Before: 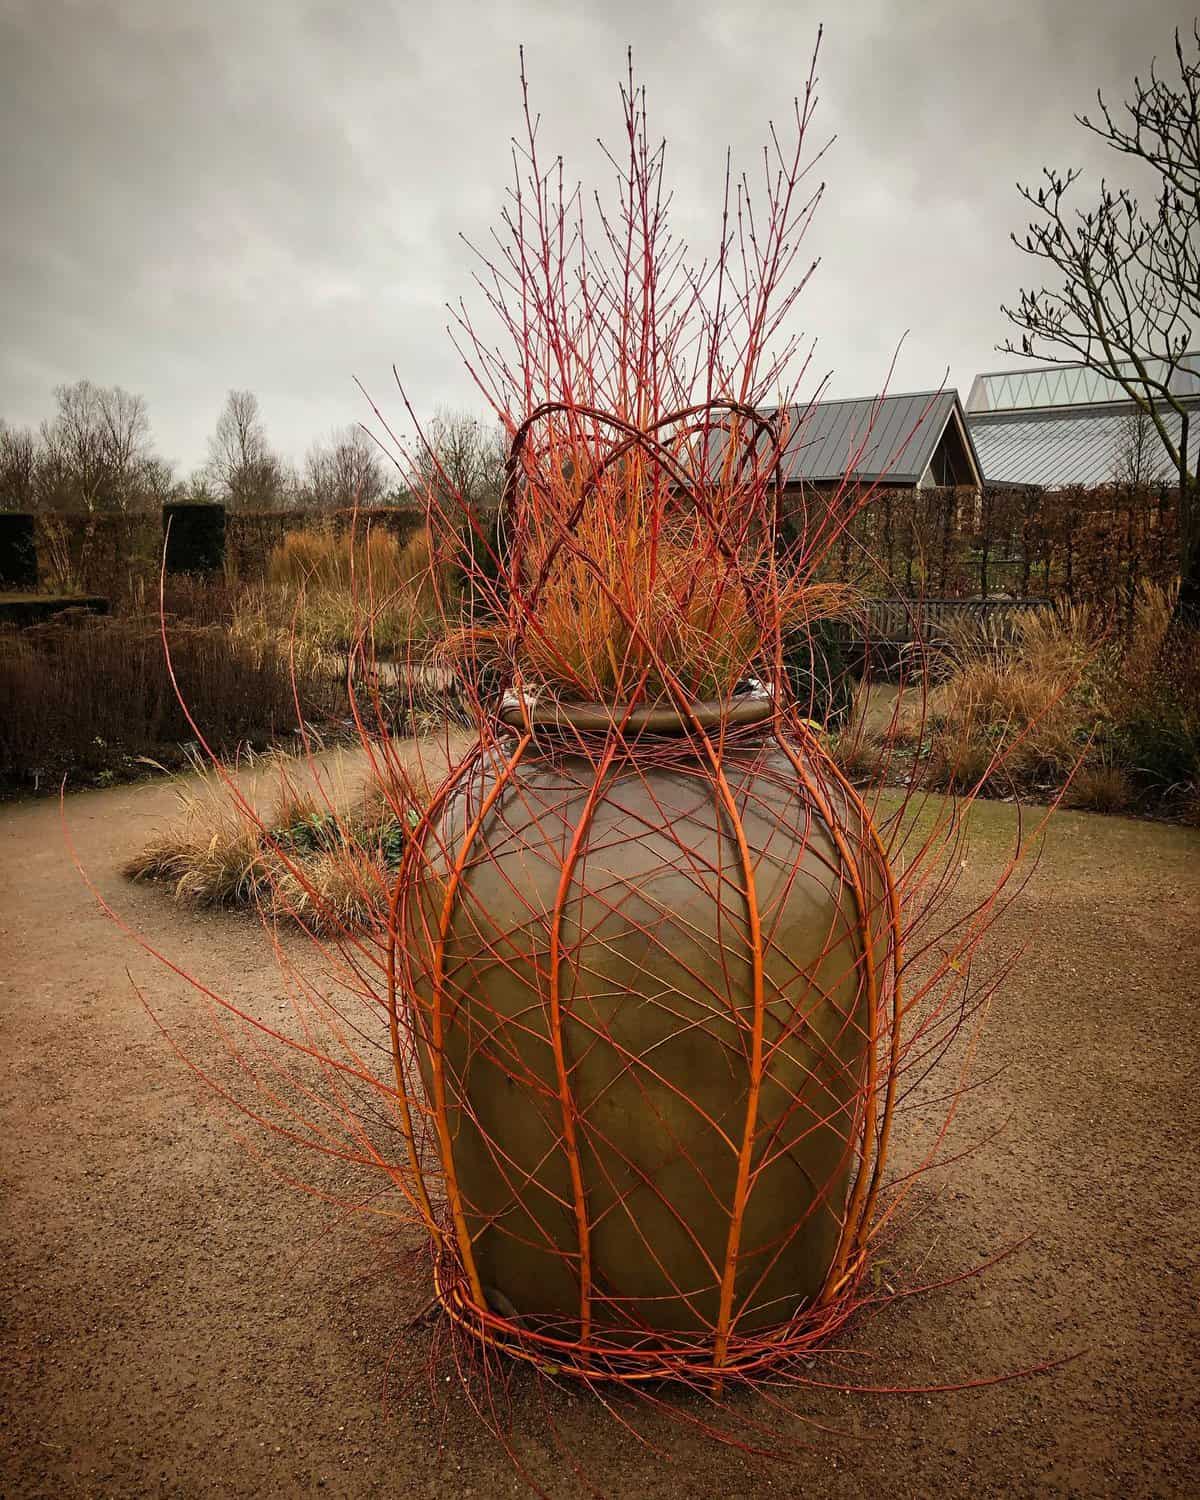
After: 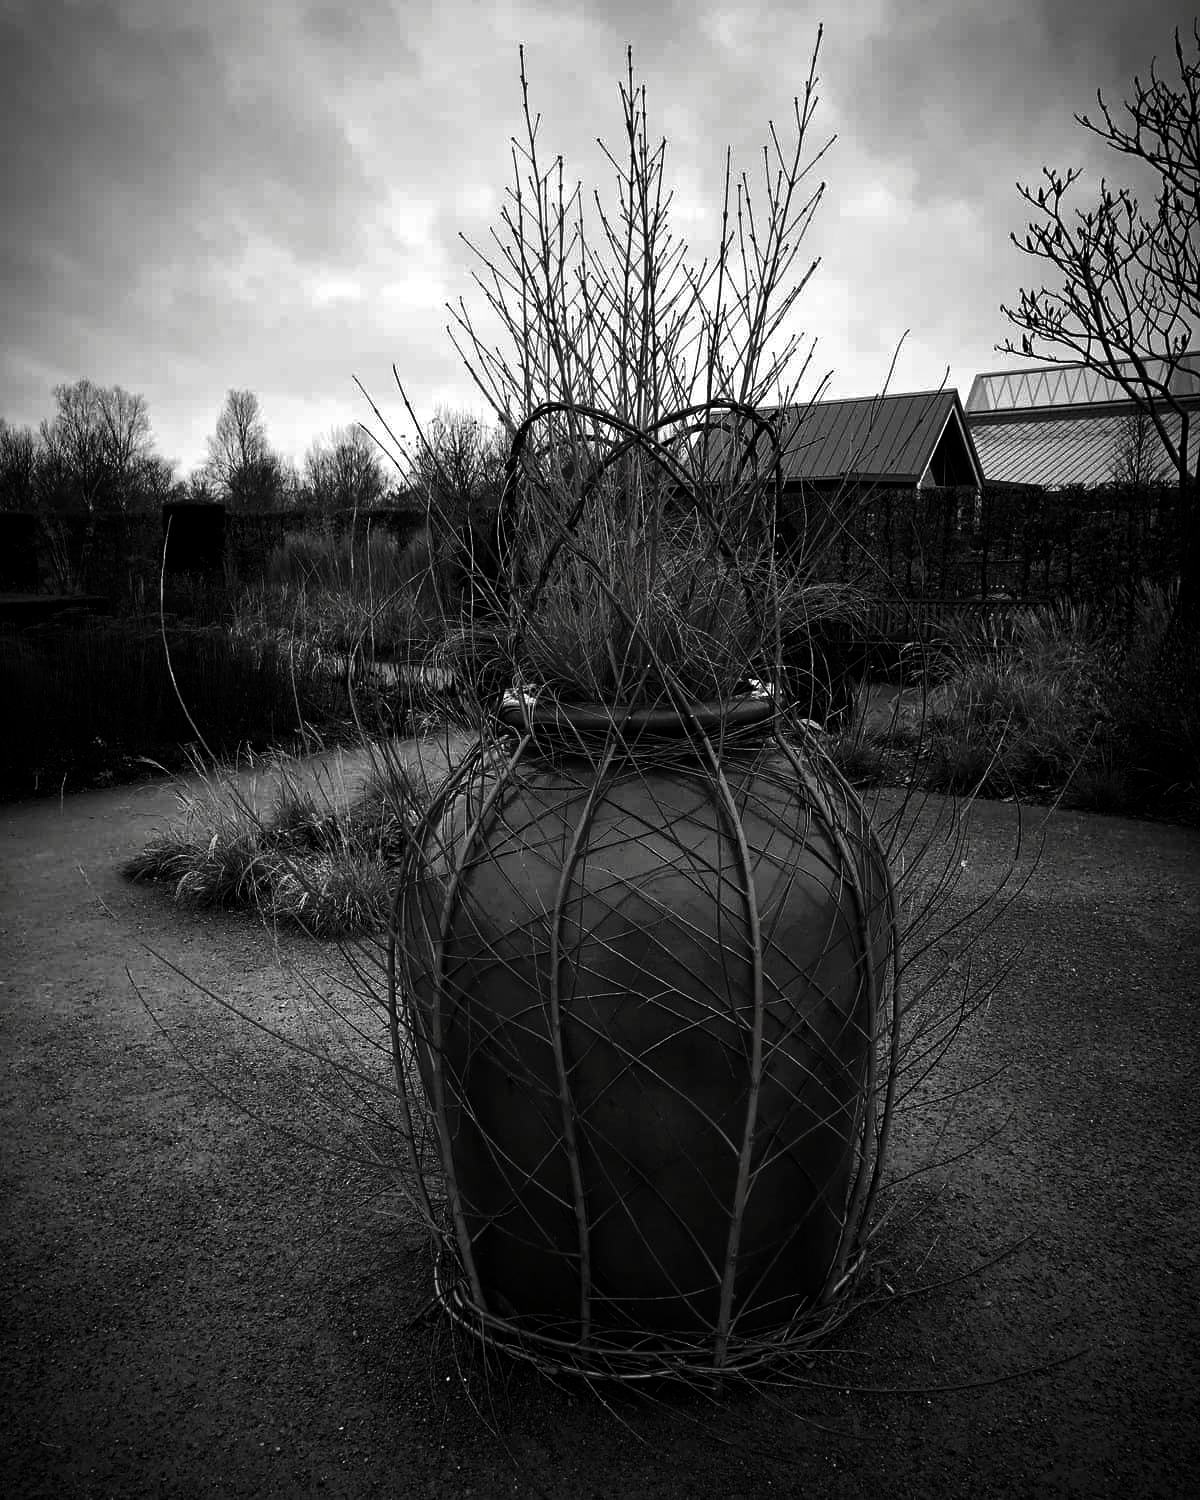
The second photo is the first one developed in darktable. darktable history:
contrast brightness saturation: contrast -0.035, brightness -0.607, saturation -0.99
tone equalizer: -8 EV -0.402 EV, -7 EV -0.416 EV, -6 EV -0.312 EV, -5 EV -0.188 EV, -3 EV 0.238 EV, -2 EV 0.326 EV, -1 EV 0.409 EV, +0 EV 0.419 EV
